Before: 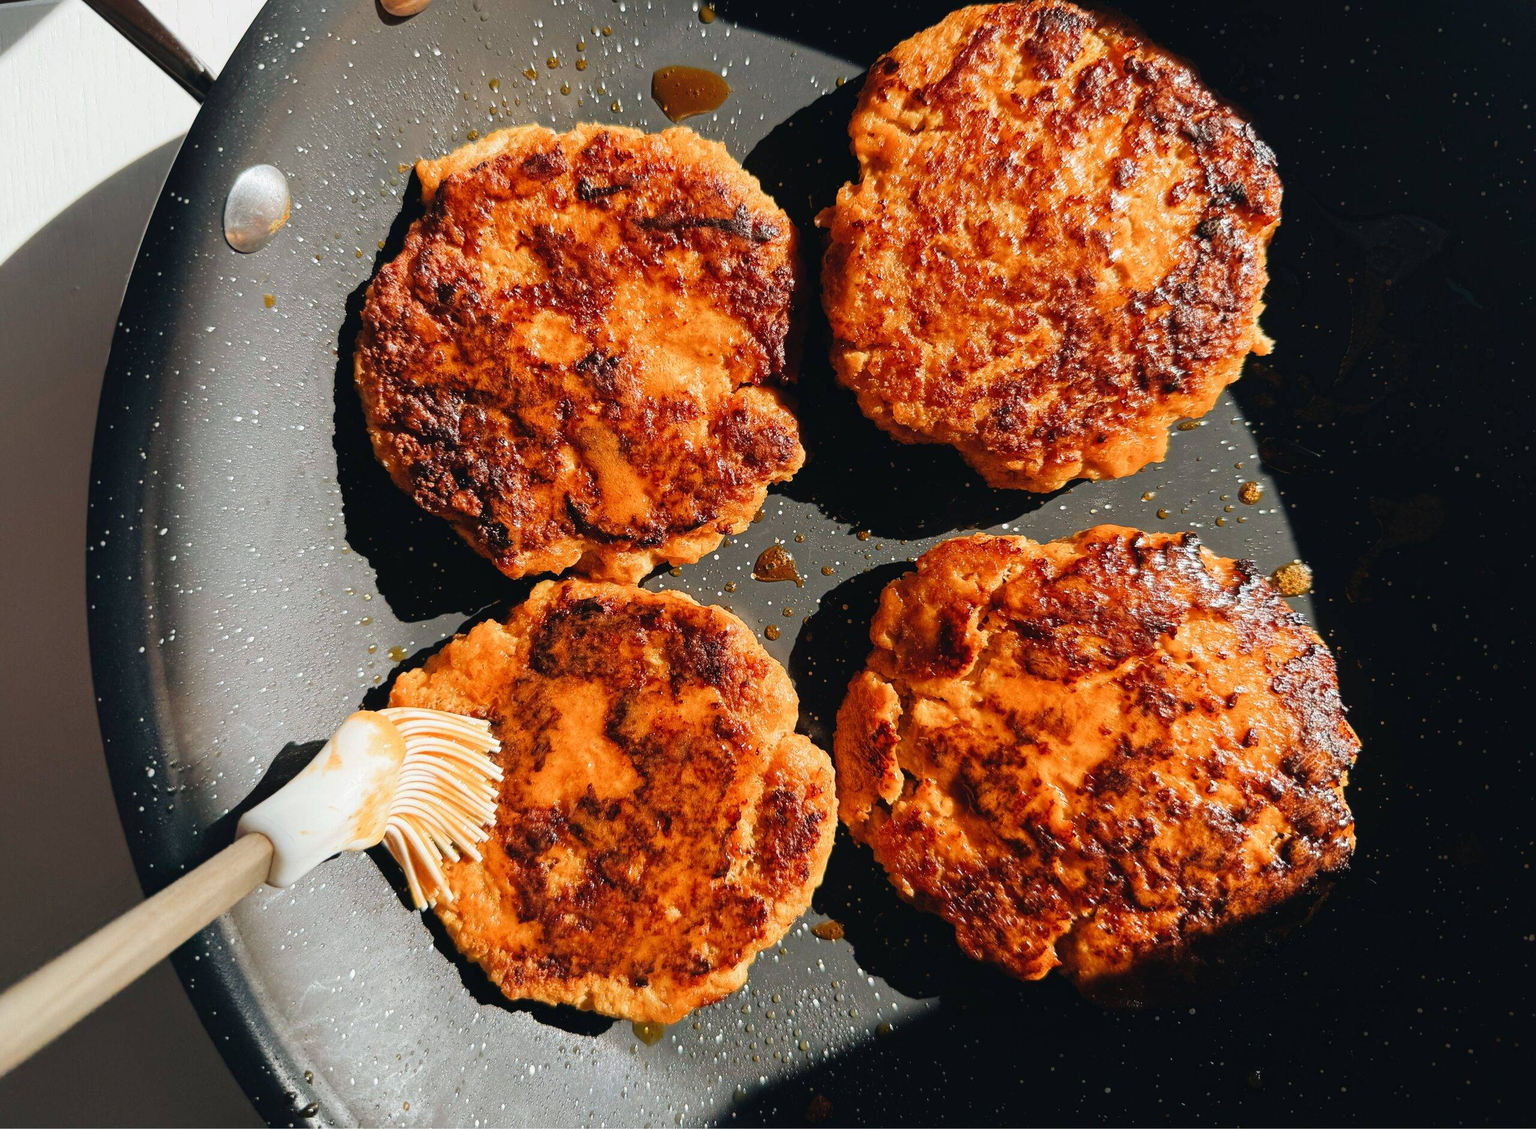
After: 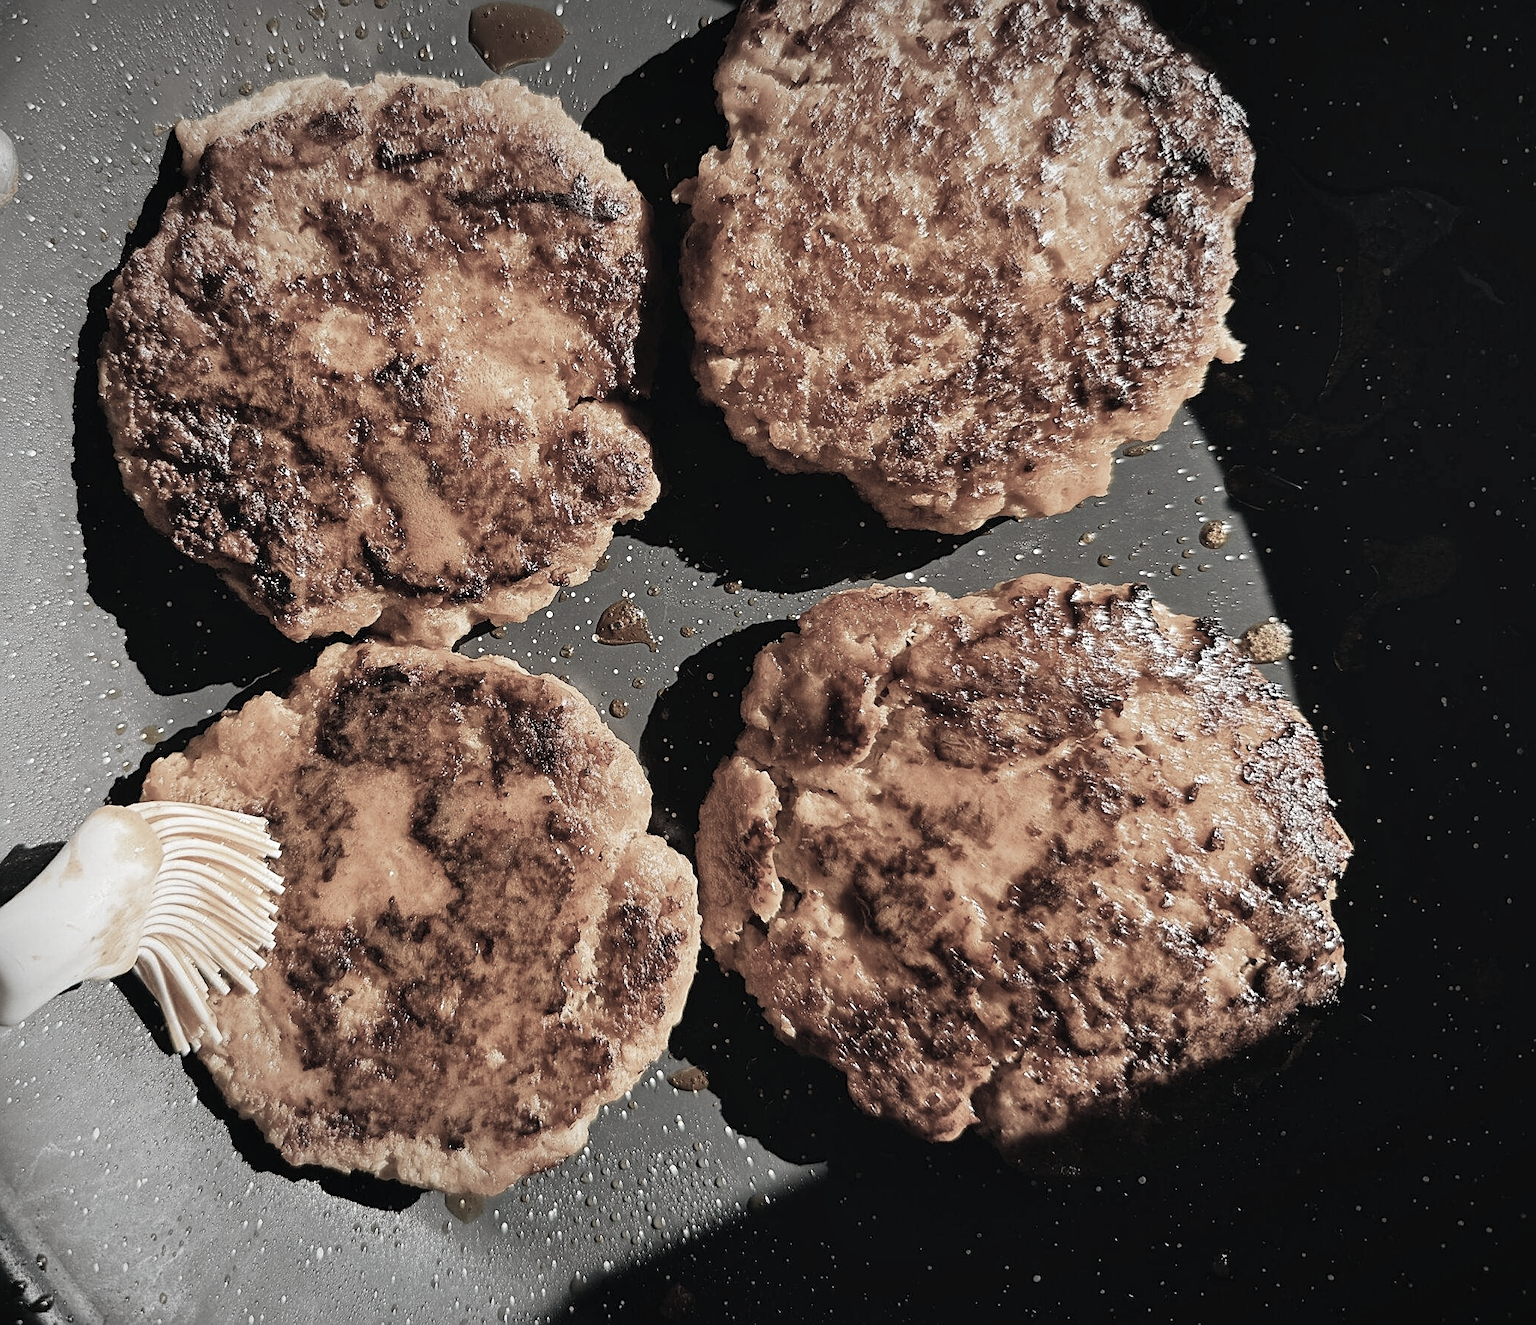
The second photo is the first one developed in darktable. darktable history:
shadows and highlights: shadows 37.27, highlights -28.18, soften with gaussian
color correction: saturation 0.3
crop and rotate: left 17.959%, top 5.771%, right 1.742%
vignetting: fall-off radius 100%, width/height ratio 1.337
sharpen: on, module defaults
